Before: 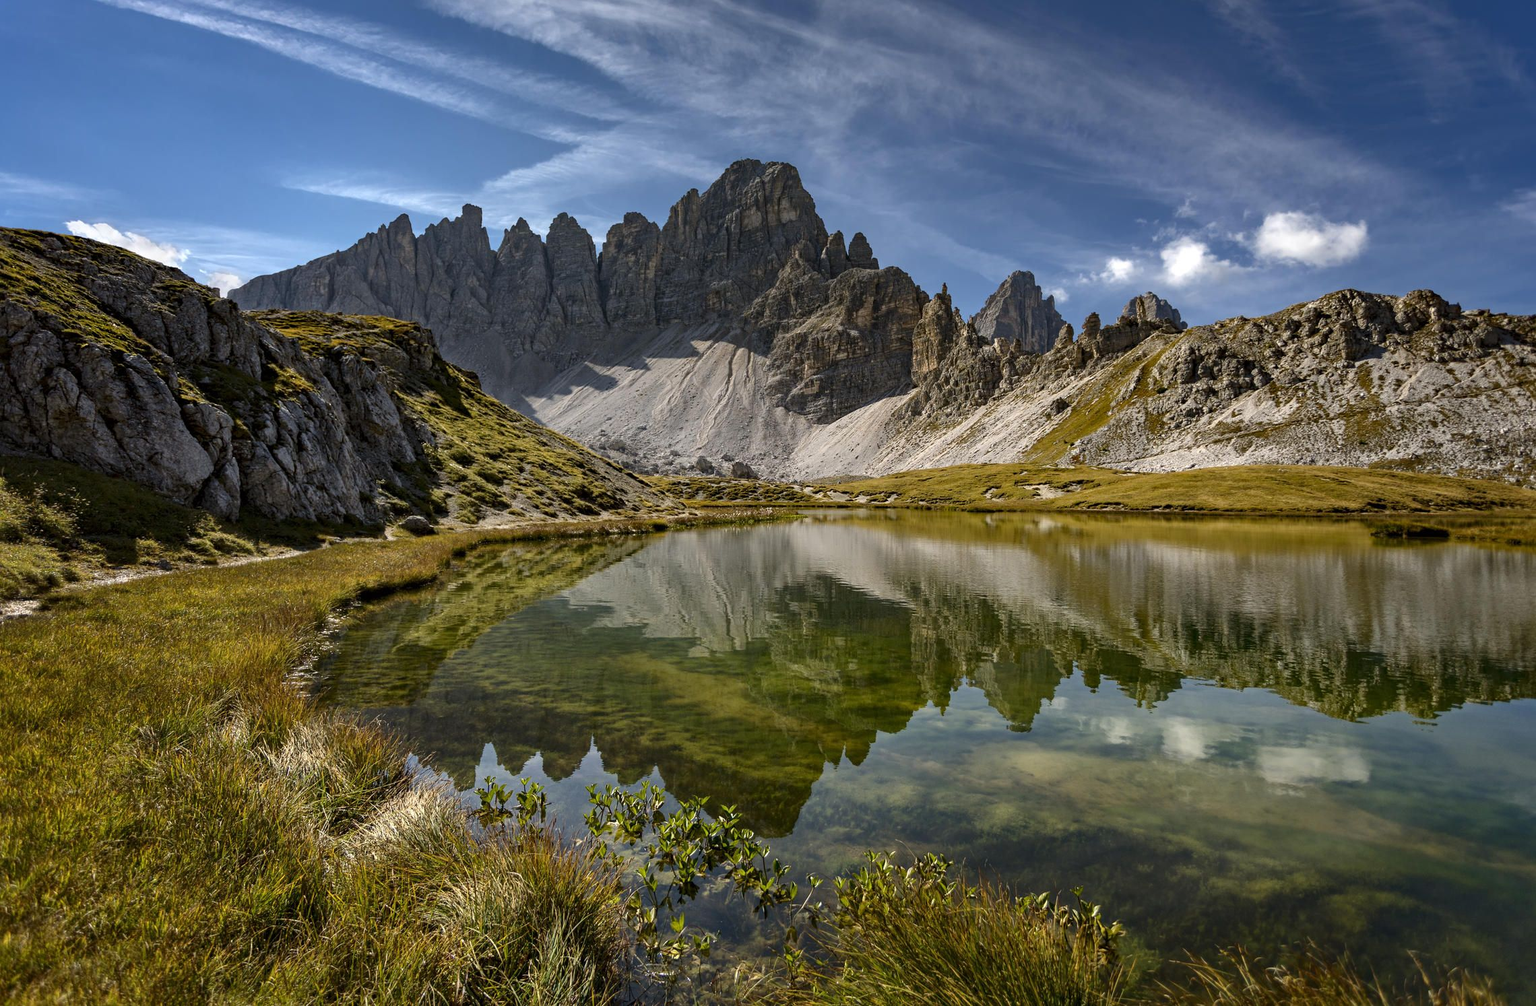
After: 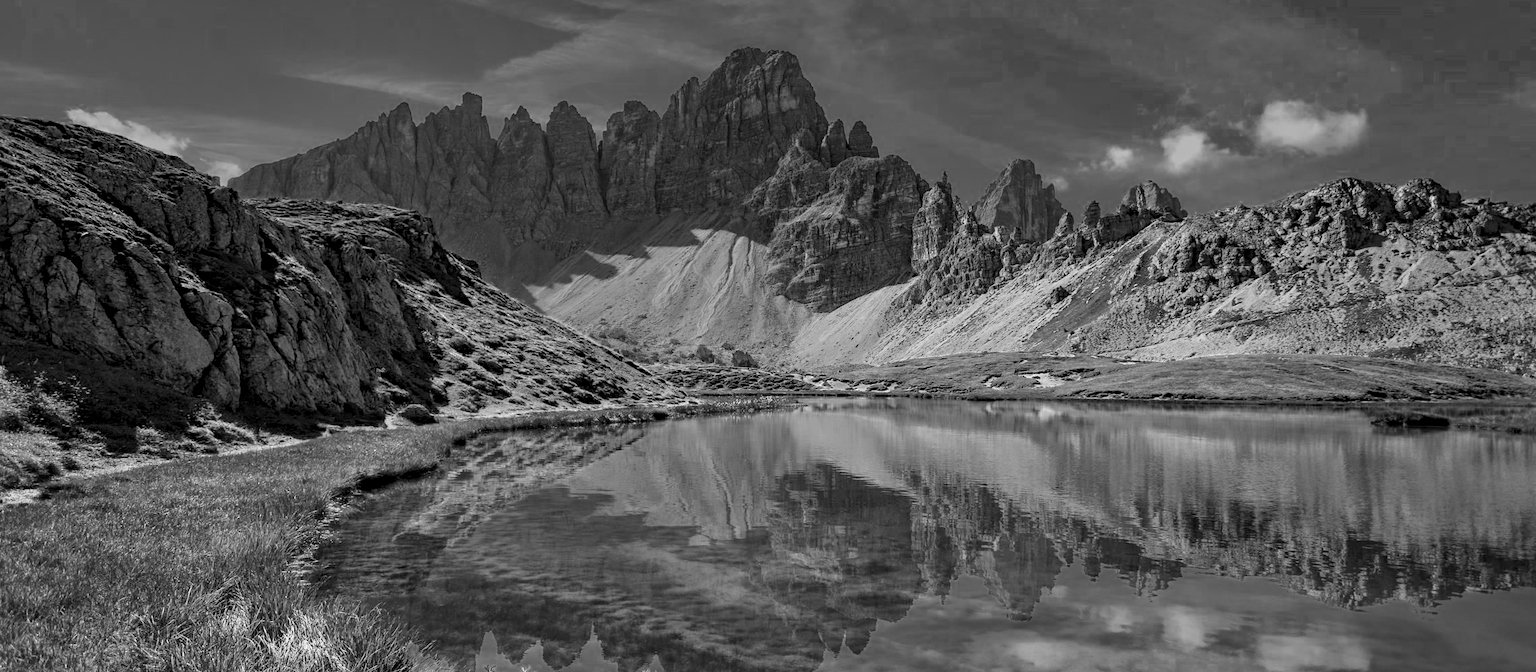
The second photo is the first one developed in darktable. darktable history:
crop: top 11.13%, bottom 22.04%
shadows and highlights: shadows 24.58, highlights -76.43, soften with gaussian
exposure: black level correction 0.003, exposure 0.391 EV, compensate exposure bias true, compensate highlight preservation false
color zones: curves: ch0 [(0.002, 0.589) (0.107, 0.484) (0.146, 0.249) (0.217, 0.352) (0.309, 0.525) (0.39, 0.404) (0.455, 0.169) (0.597, 0.055) (0.724, 0.212) (0.775, 0.691) (0.869, 0.571) (1, 0.587)]; ch1 [(0, 0) (0.143, 0) (0.286, 0) (0.429, 0) (0.571, 0) (0.714, 0) (0.857, 0)]
color correction: highlights a* -10.56, highlights b* -19.55
